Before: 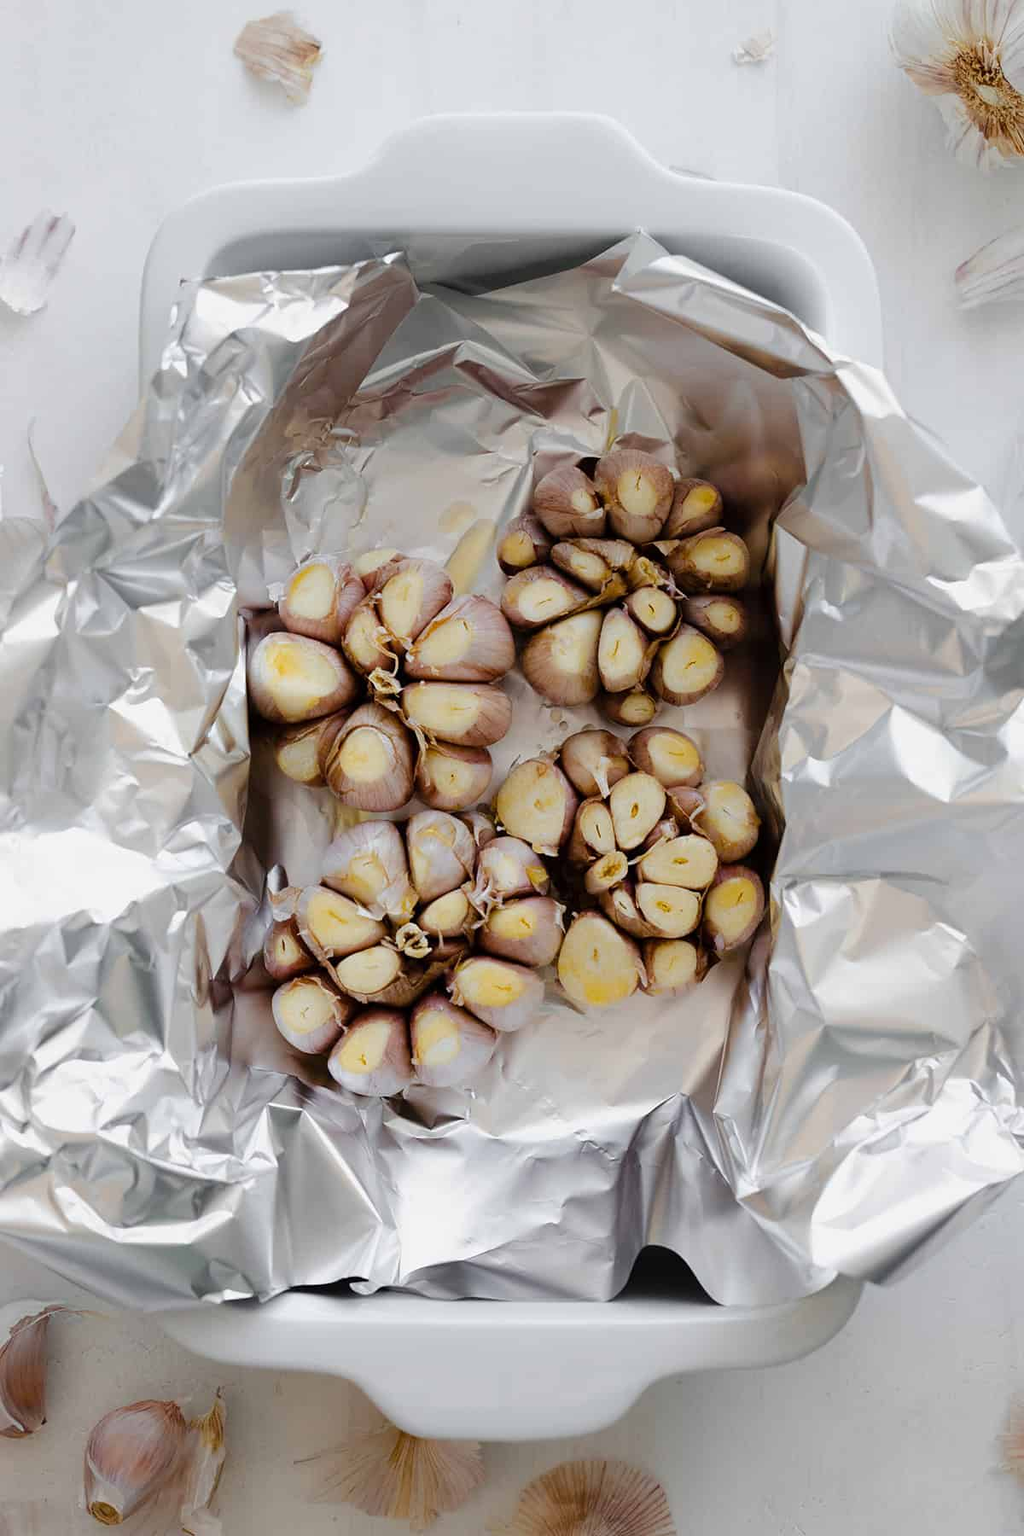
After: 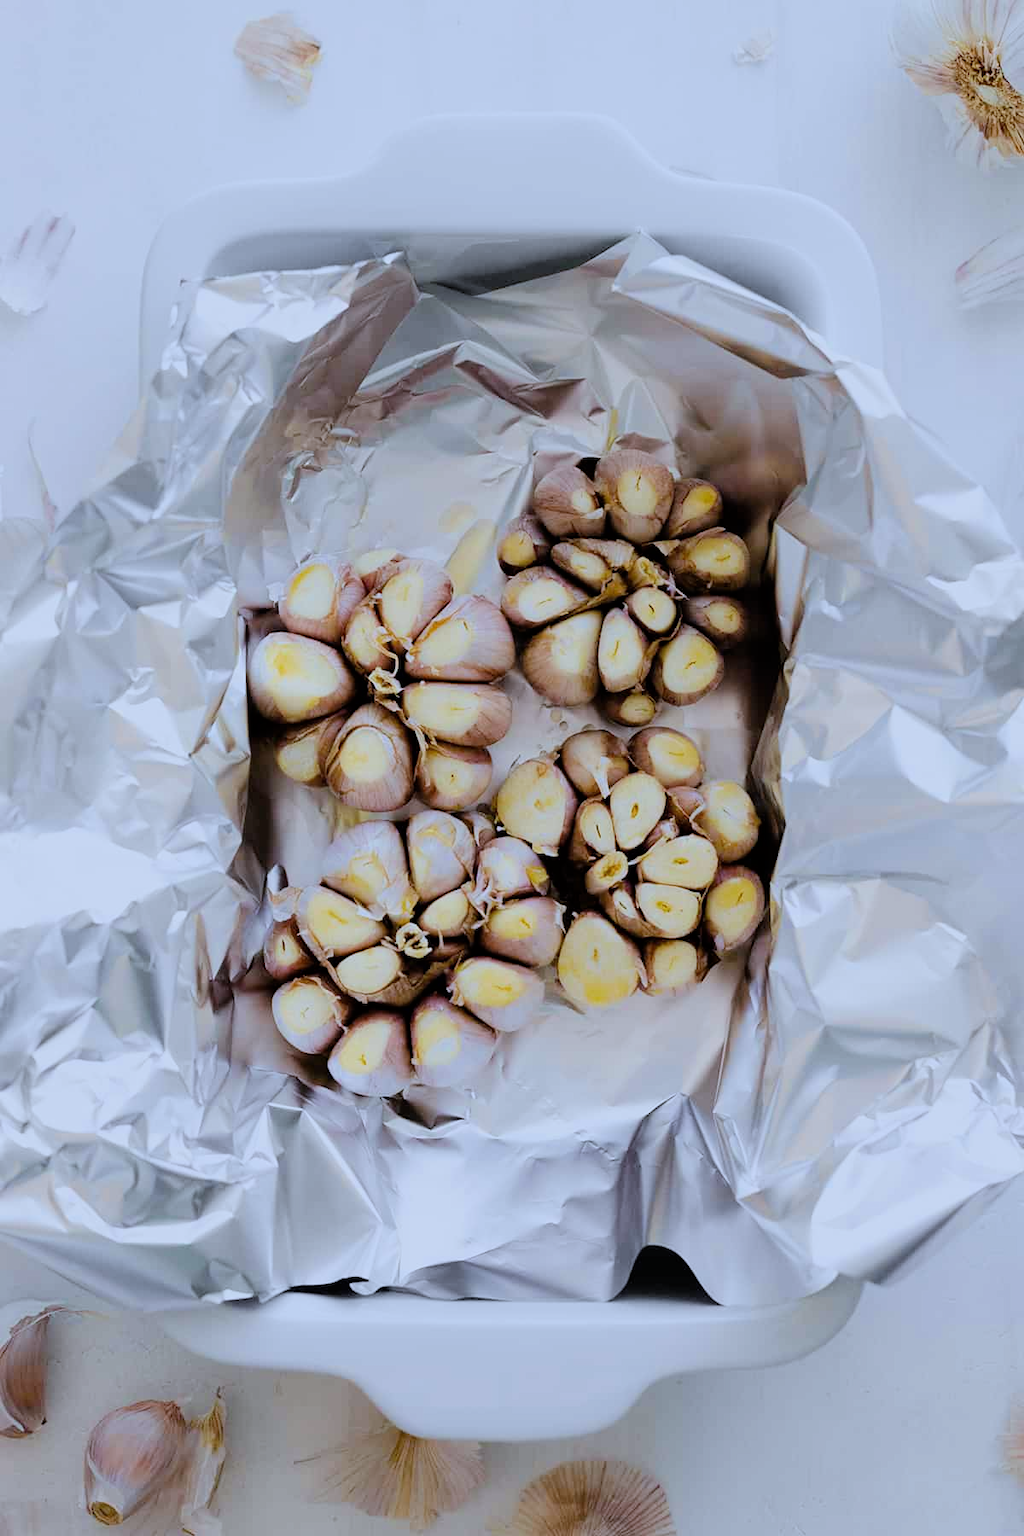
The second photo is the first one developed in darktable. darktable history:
exposure: exposure 0.367 EV, compensate highlight preservation false
filmic rgb: black relative exposure -7.65 EV, white relative exposure 4.56 EV, hardness 3.61, color science v6 (2022)
white balance: red 0.926, green 1.003, blue 1.133
